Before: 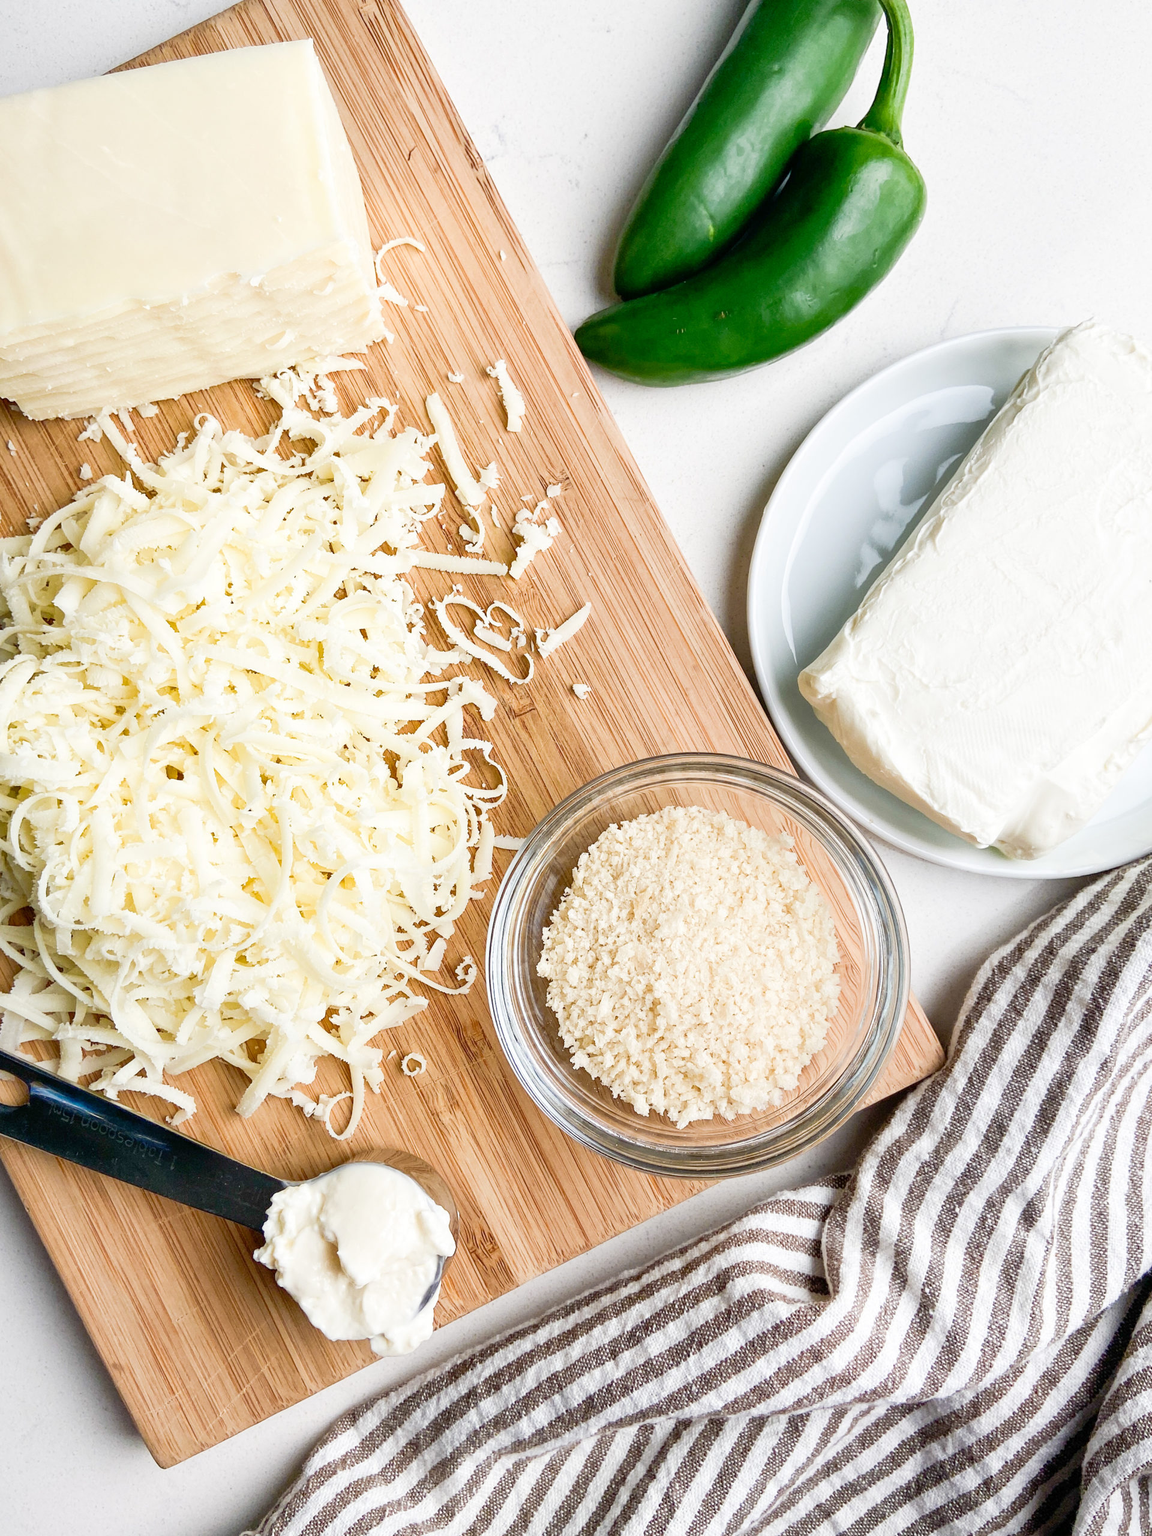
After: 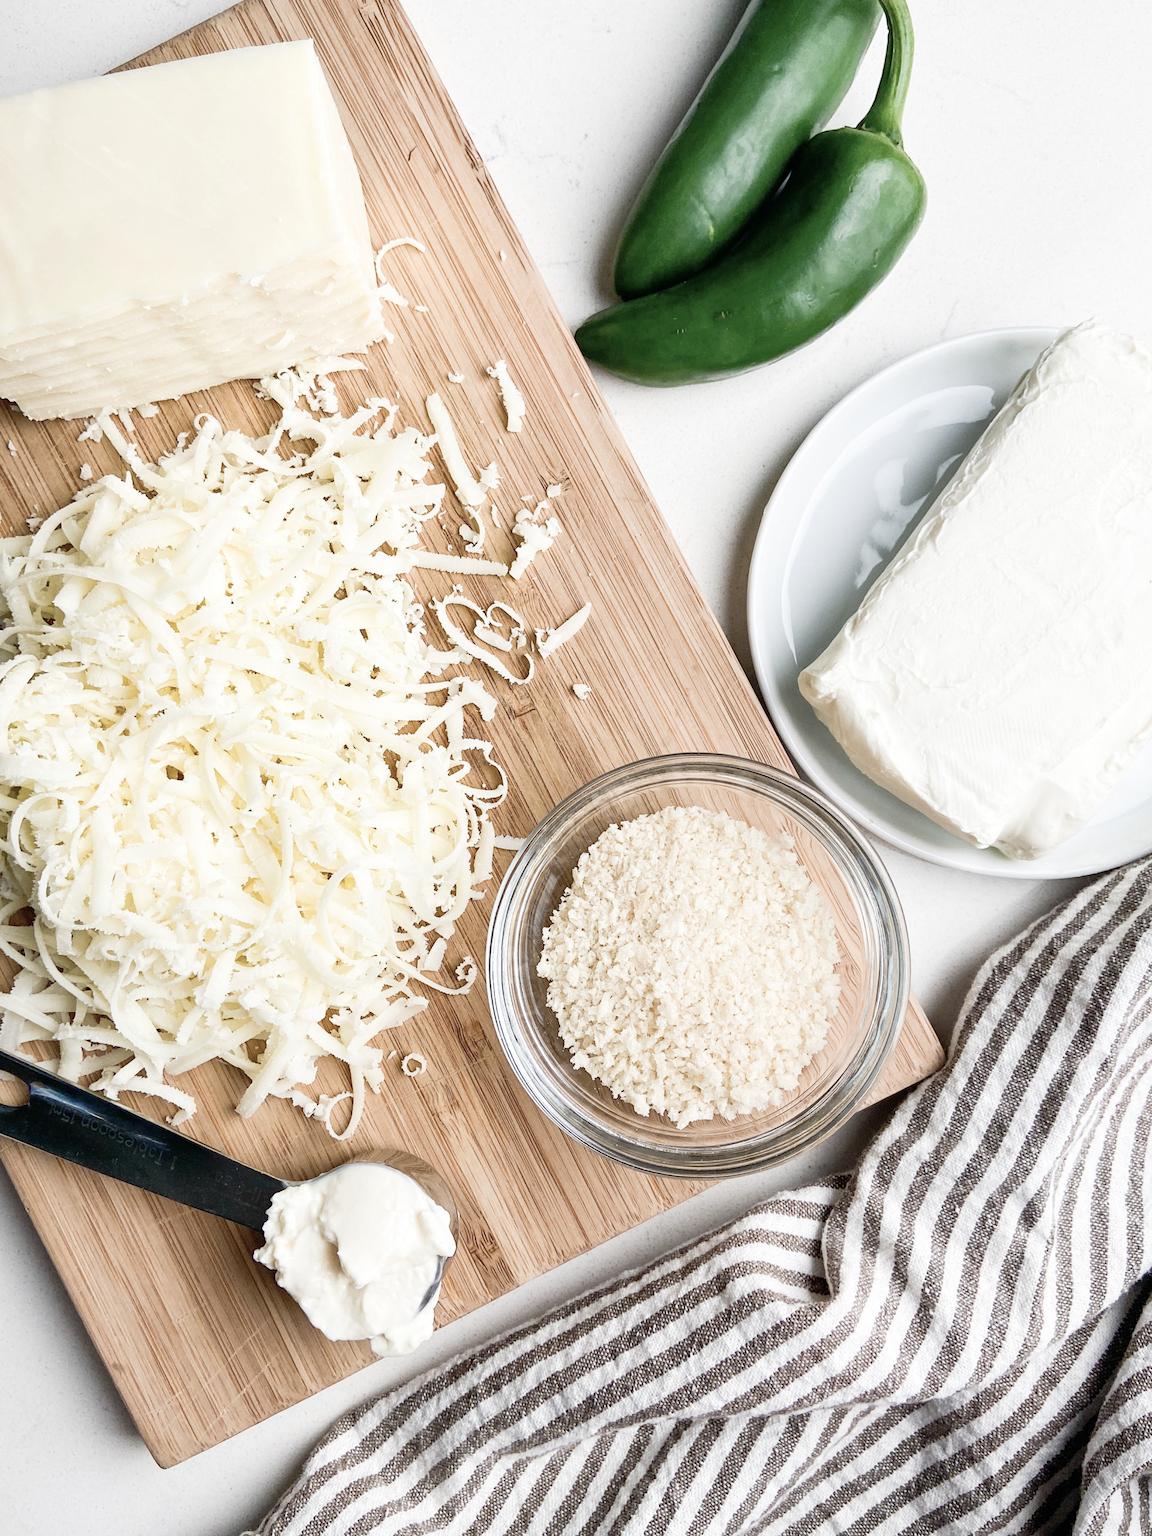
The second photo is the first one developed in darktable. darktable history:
levels: mode automatic, levels [0.072, 0.414, 0.976]
contrast brightness saturation: contrast 0.099, saturation -0.371
